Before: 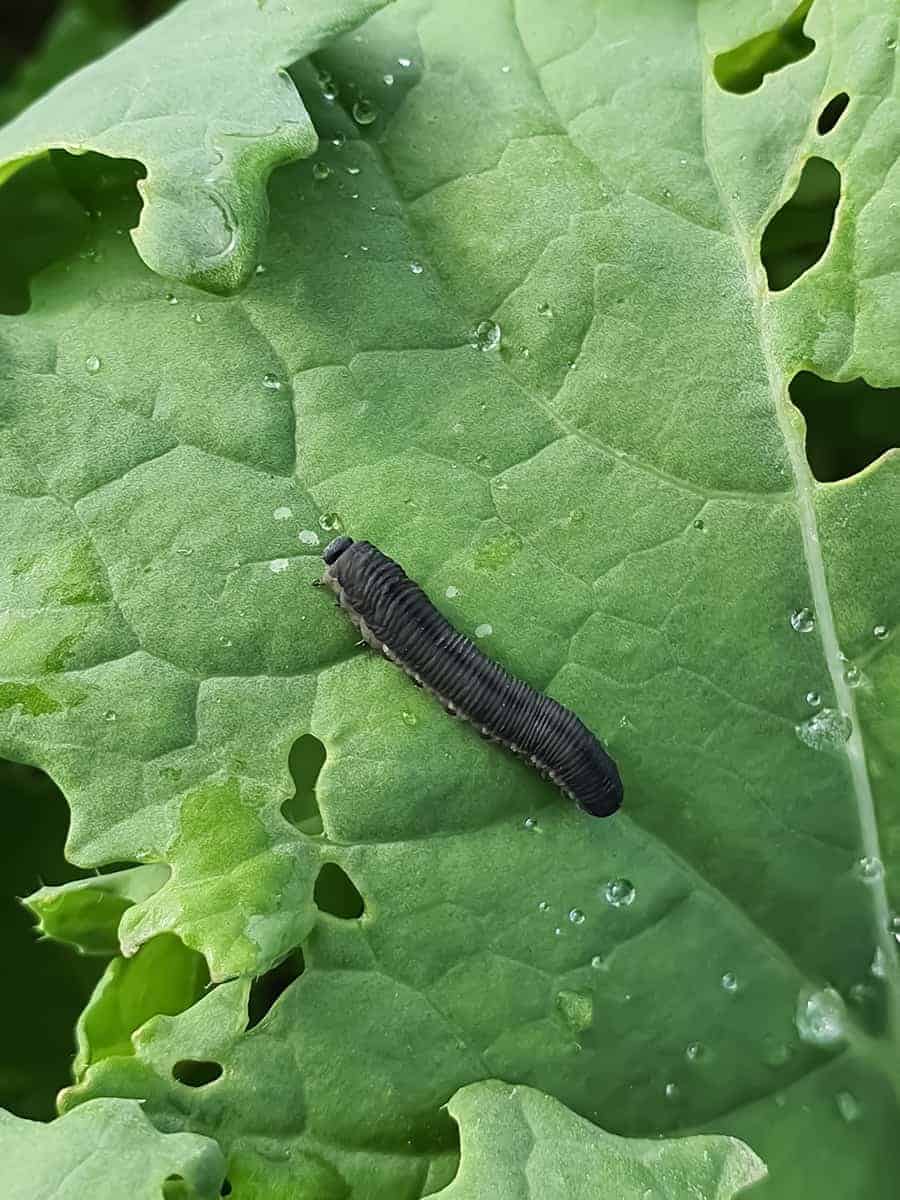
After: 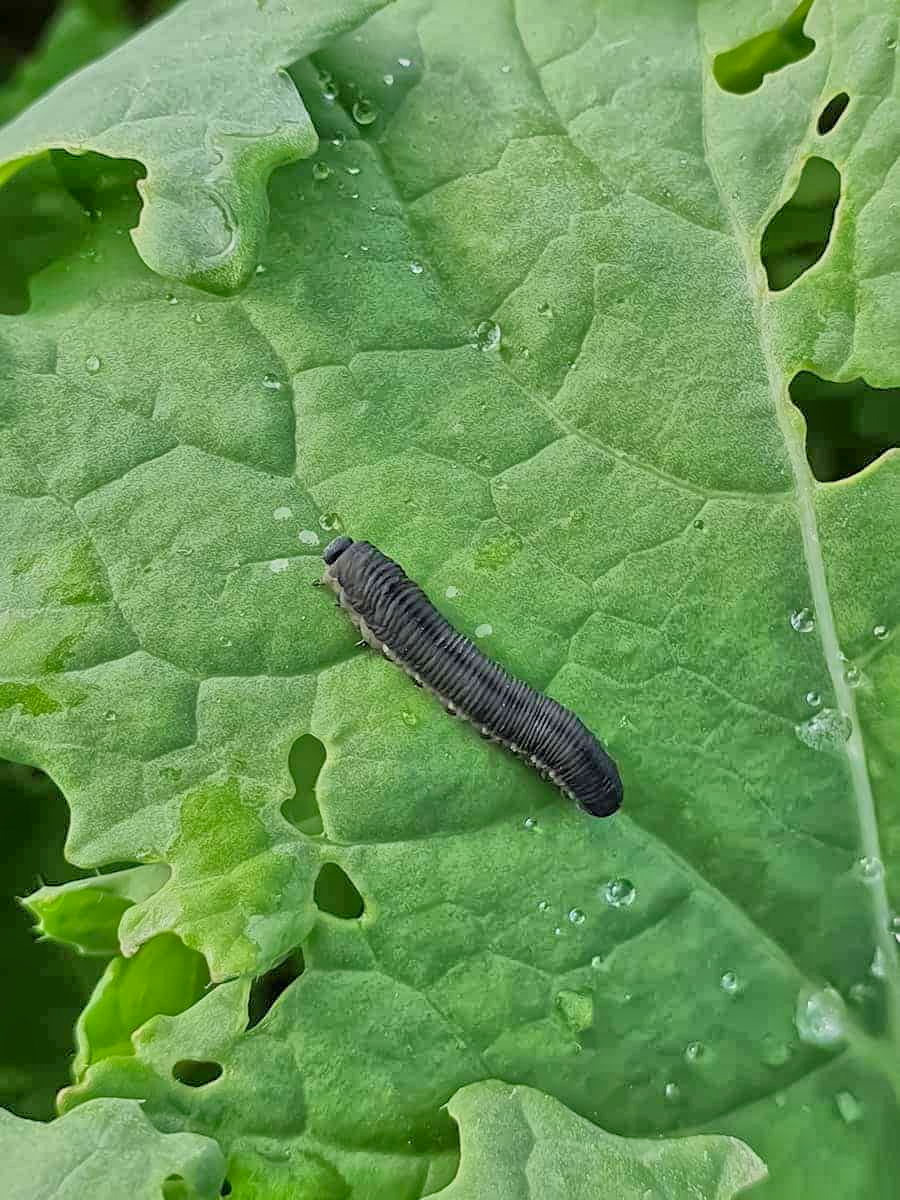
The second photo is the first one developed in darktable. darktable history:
tone equalizer: -7 EV 0.15 EV, -6 EV 0.6 EV, -5 EV 1.15 EV, -4 EV 1.33 EV, -3 EV 1.15 EV, -2 EV 0.6 EV, -1 EV 0.15 EV, mask exposure compensation -0.5 EV
contrast brightness saturation: brightness -0.09
global tonemap: drago (1, 100), detail 1
